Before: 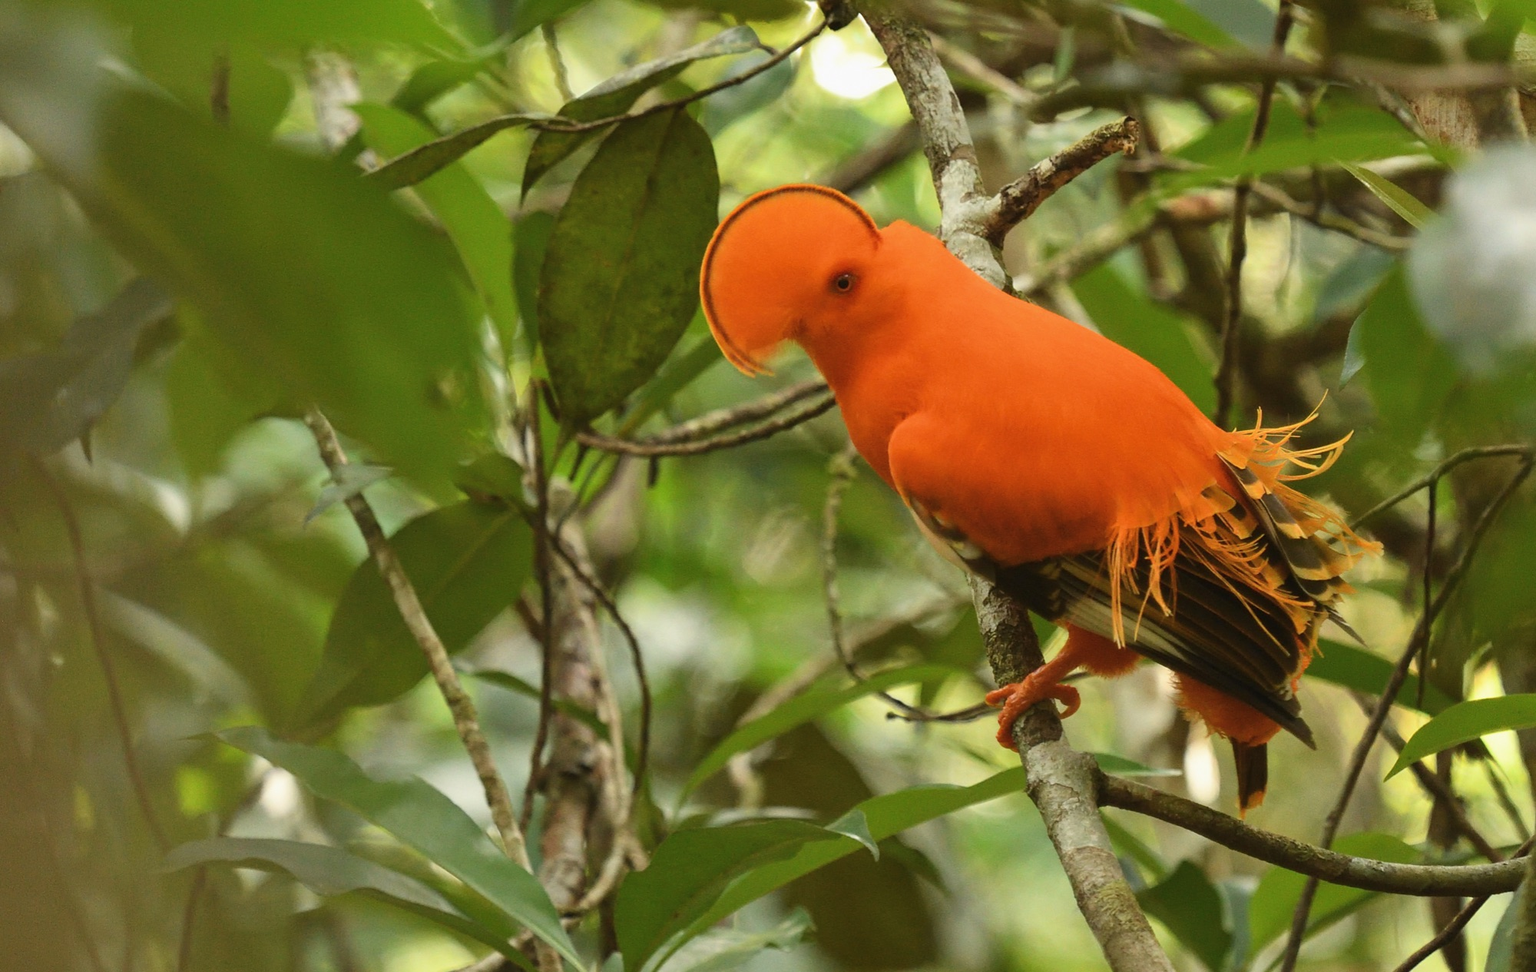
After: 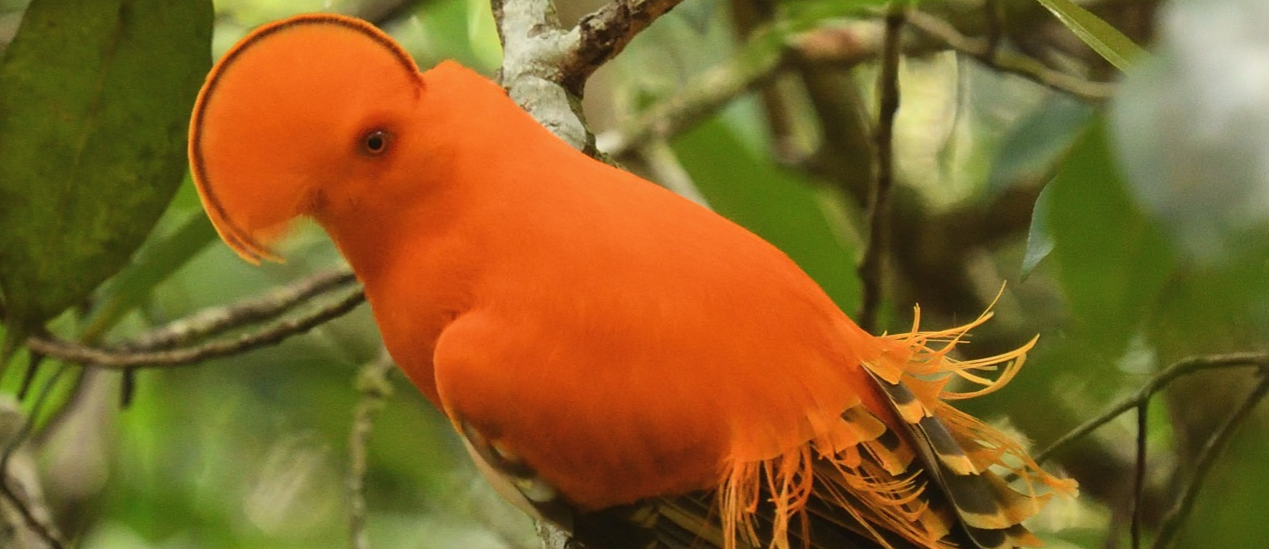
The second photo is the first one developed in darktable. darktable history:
crop: left 36.171%, top 17.879%, right 0.361%, bottom 38.68%
